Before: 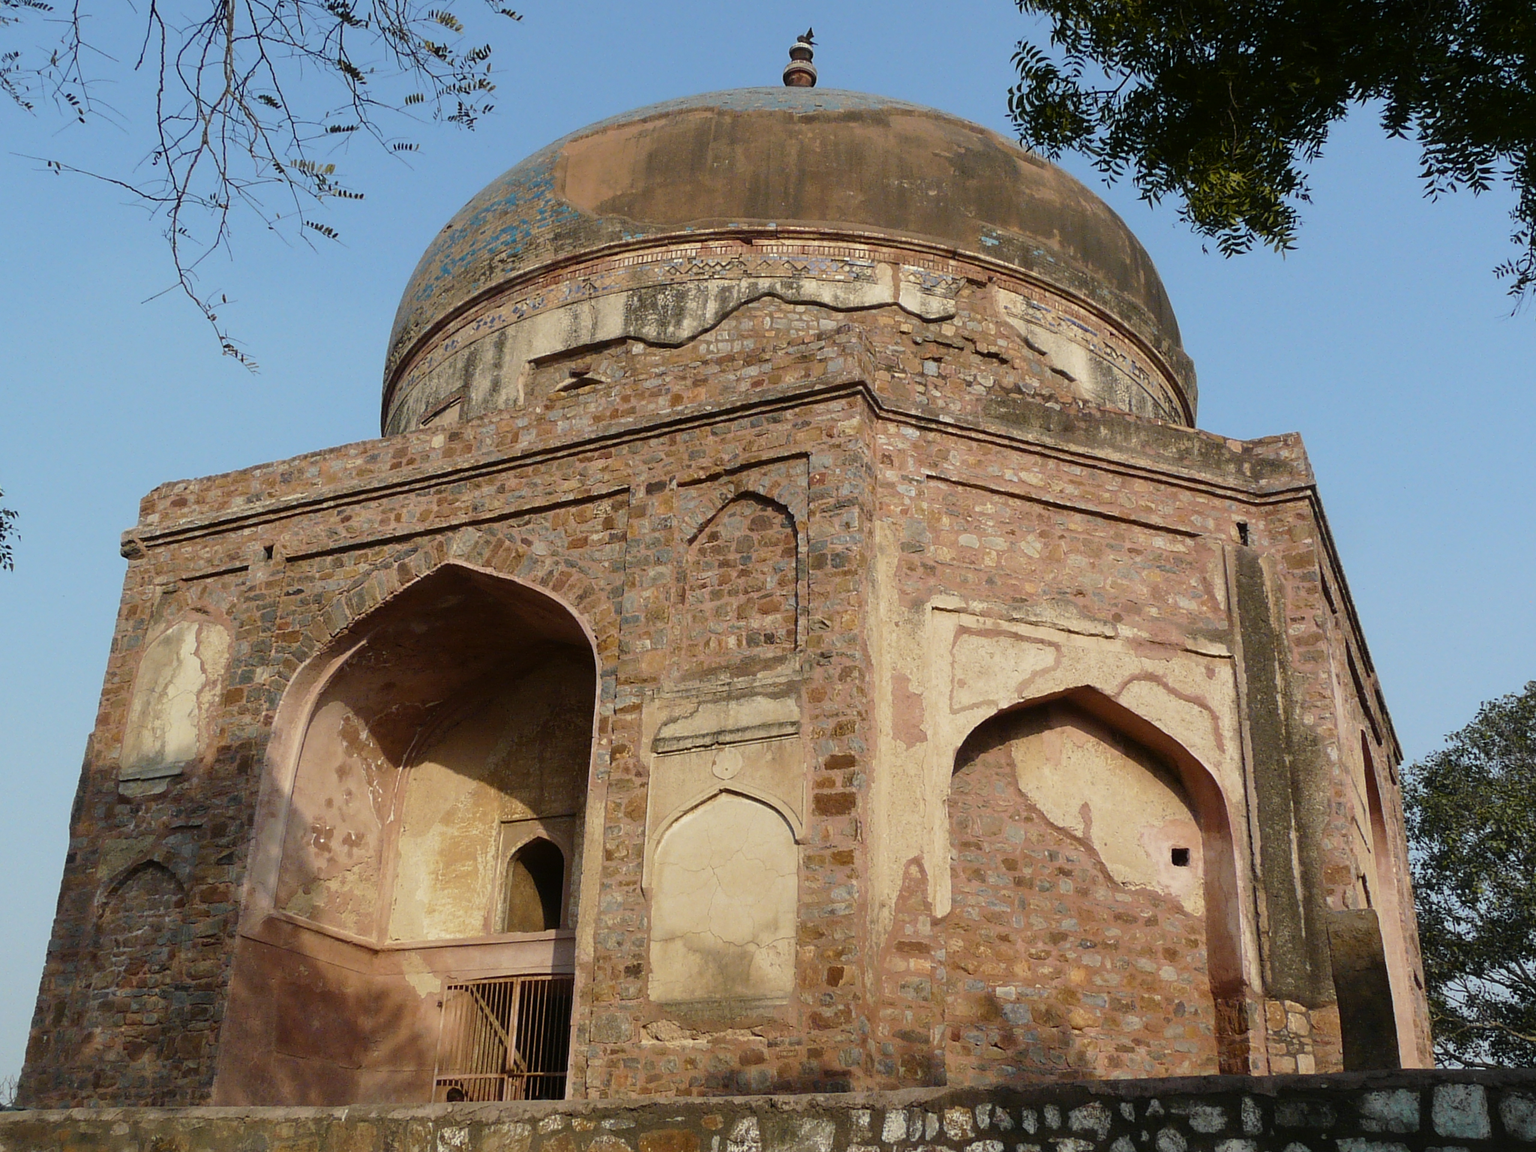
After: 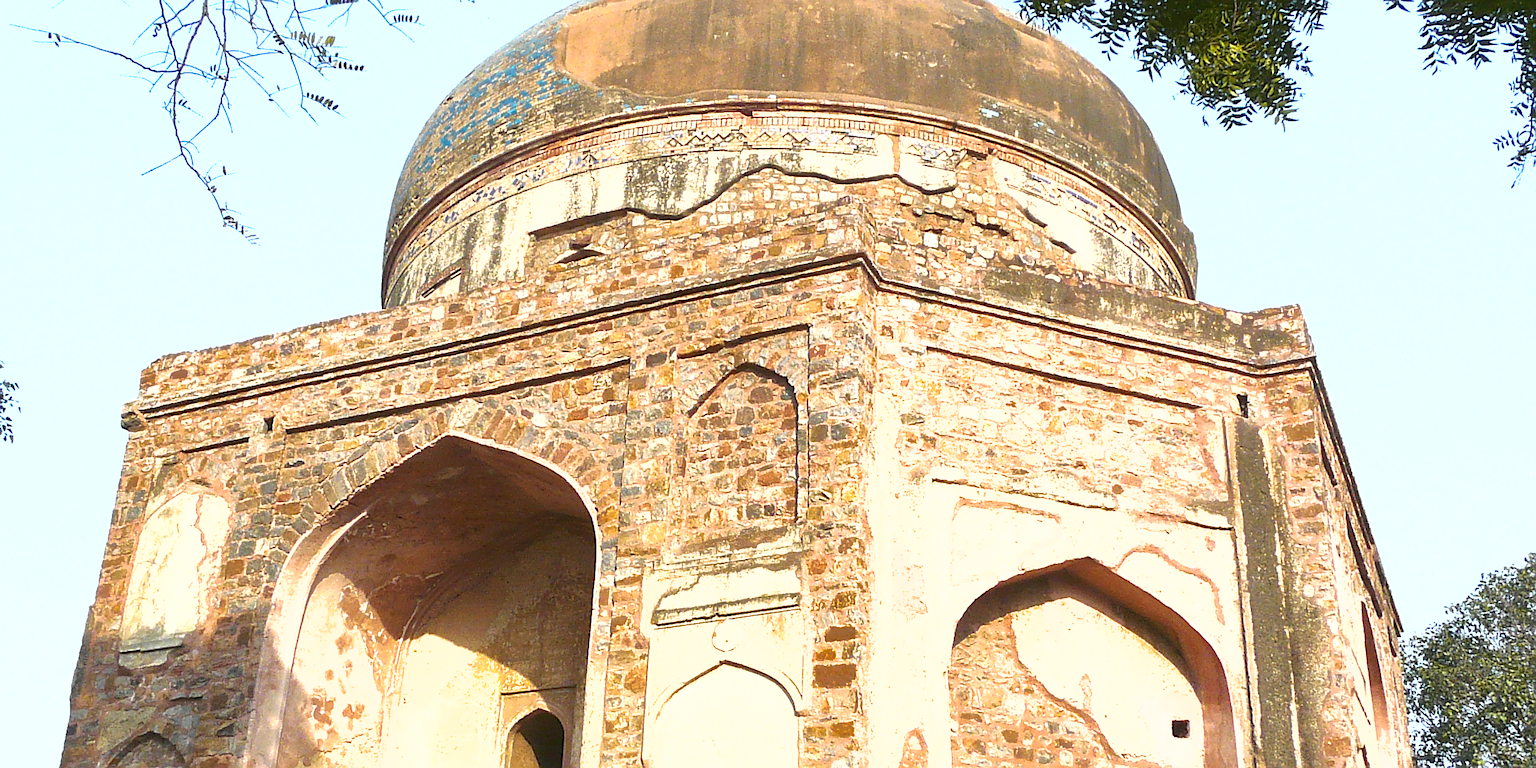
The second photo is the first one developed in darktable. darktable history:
exposure: black level correction 0, exposure 1.75 EV, compensate exposure bias true, compensate highlight preservation false
shadows and highlights: on, module defaults
sharpen: on, module defaults
crop: top 11.166%, bottom 22.168%
